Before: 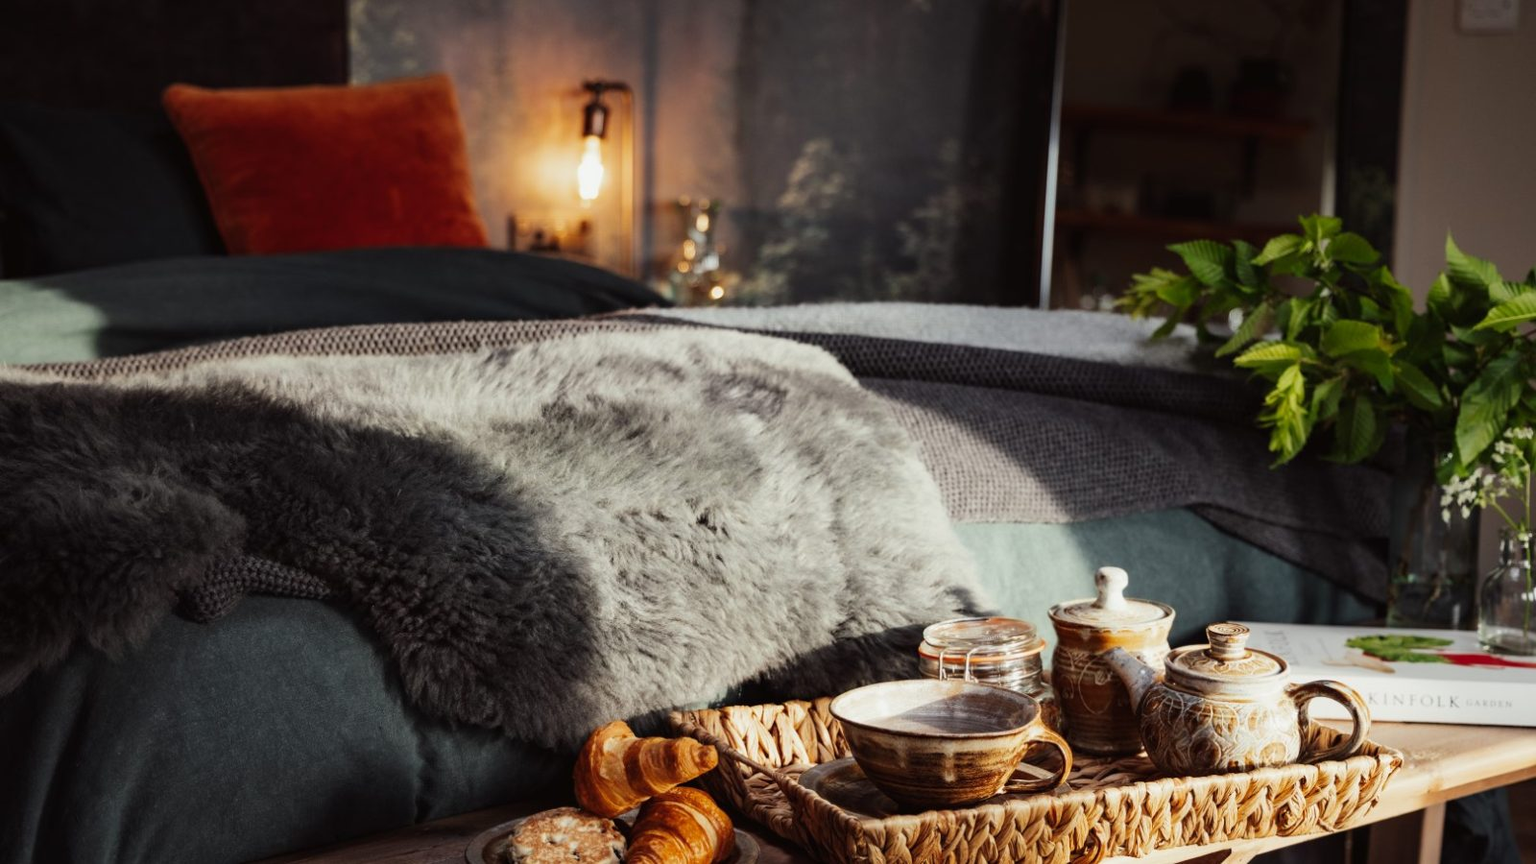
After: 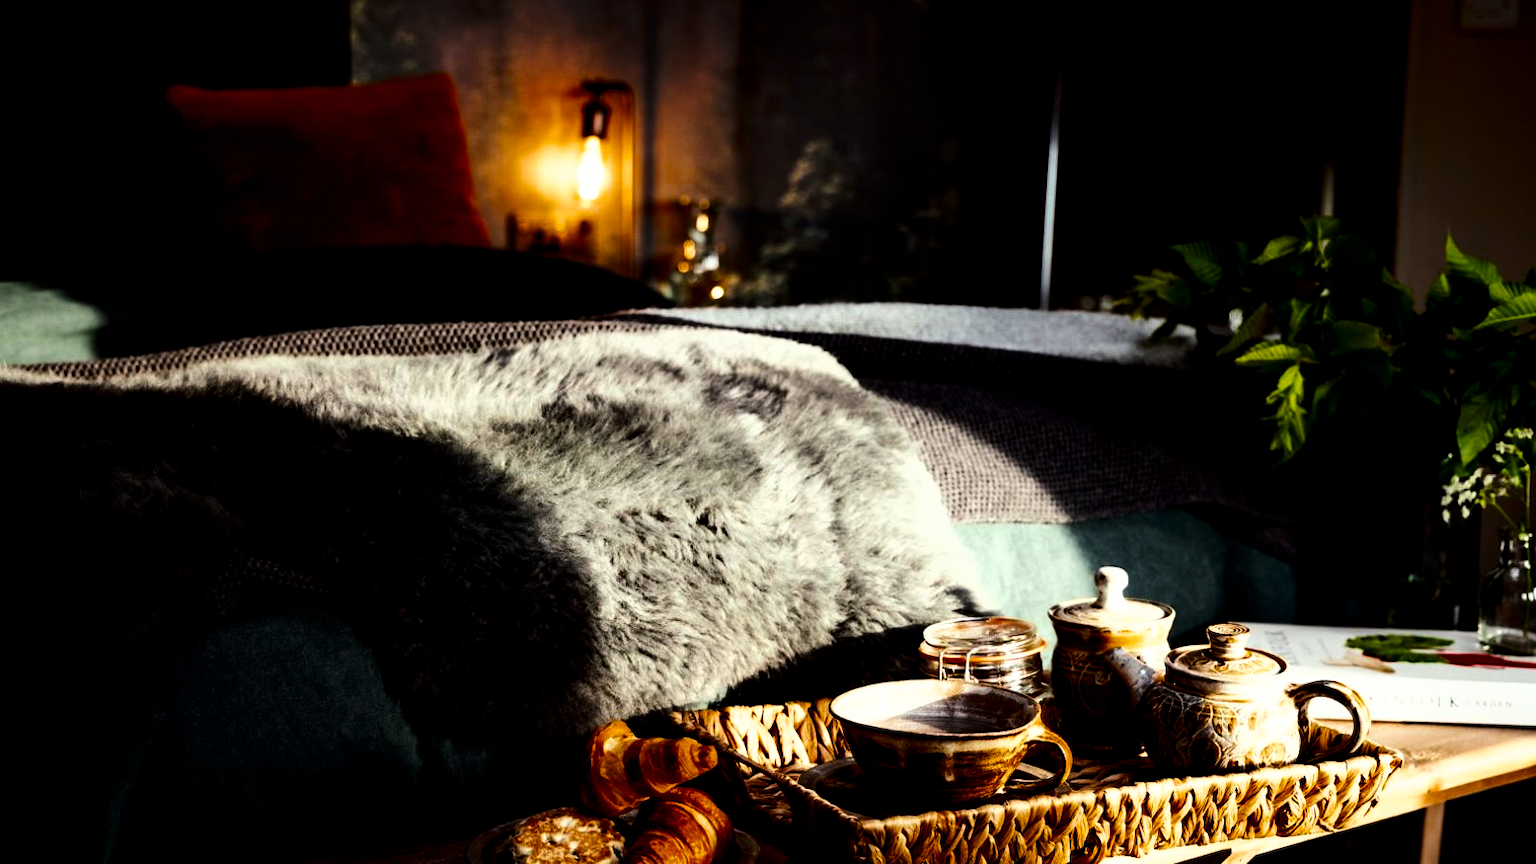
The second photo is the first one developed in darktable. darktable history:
tone curve: curves: ch0 [(0, 0) (0.003, 0.002) (0.011, 0.009) (0.025, 0.021) (0.044, 0.037) (0.069, 0.058) (0.1, 0.083) (0.136, 0.122) (0.177, 0.165) (0.224, 0.216) (0.277, 0.277) (0.335, 0.344) (0.399, 0.418) (0.468, 0.499) (0.543, 0.586) (0.623, 0.679) (0.709, 0.779) (0.801, 0.877) (0.898, 0.977) (1, 1)], color space Lab, linked channels, preserve colors none
filmic rgb: black relative exposure -5.64 EV, white relative exposure 2.49 EV, target black luminance 0%, hardness 4.55, latitude 66.96%, contrast 1.45, shadows ↔ highlights balance -3.58%, color science v4 (2020), contrast in shadows soft, contrast in highlights soft
contrast brightness saturation: contrast 0.132, brightness -0.232, saturation 0.139
color balance rgb: perceptual saturation grading › global saturation 19.557%, global vibrance 15.846%, saturation formula JzAzBz (2021)
